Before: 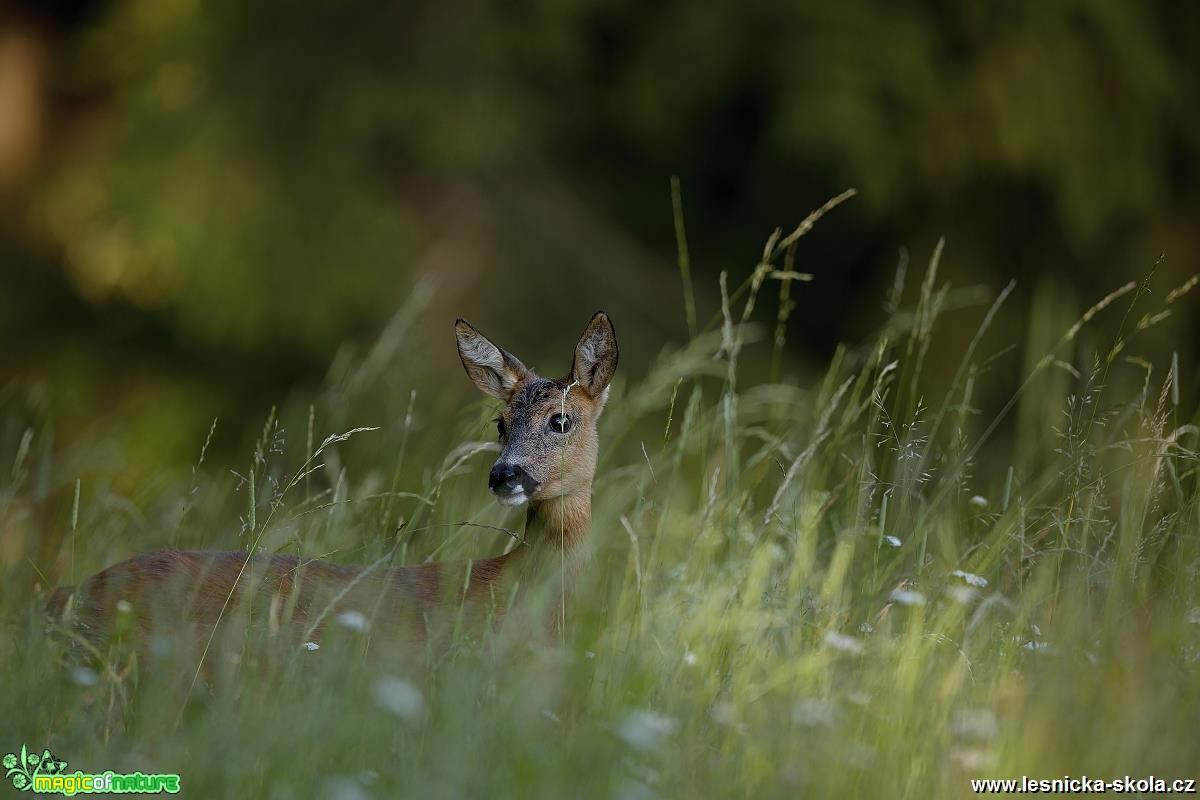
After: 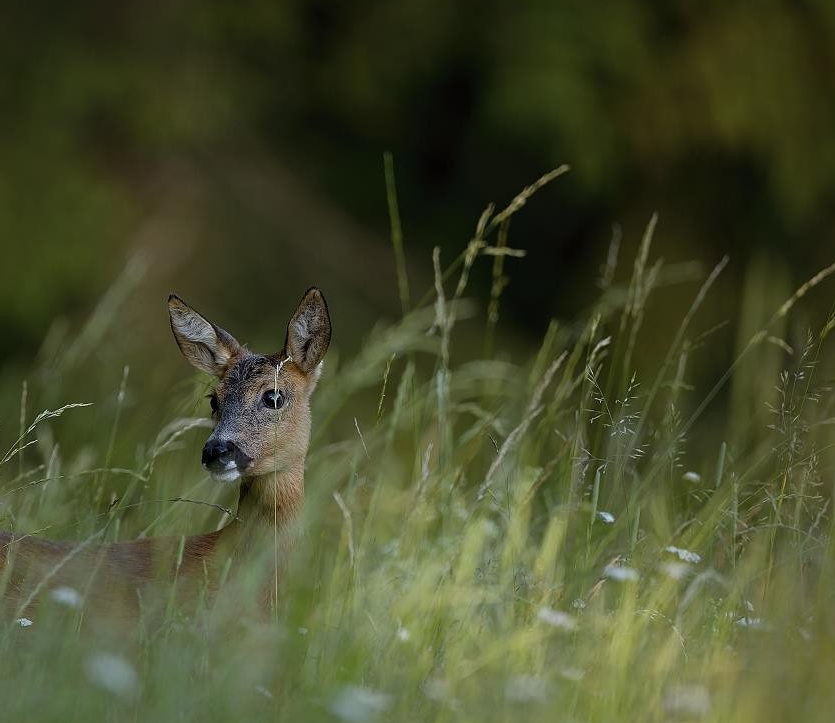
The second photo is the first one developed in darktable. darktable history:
crop and rotate: left 23.939%, top 3.074%, right 6.468%, bottom 6.534%
